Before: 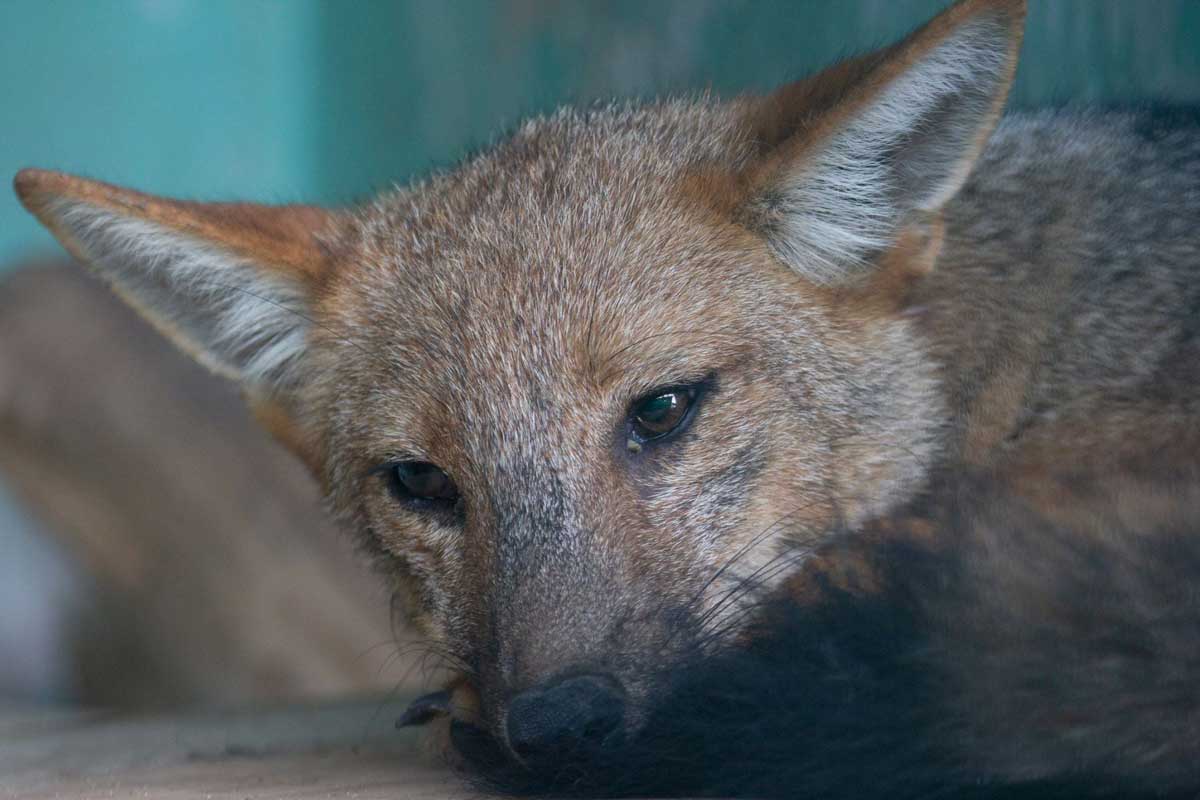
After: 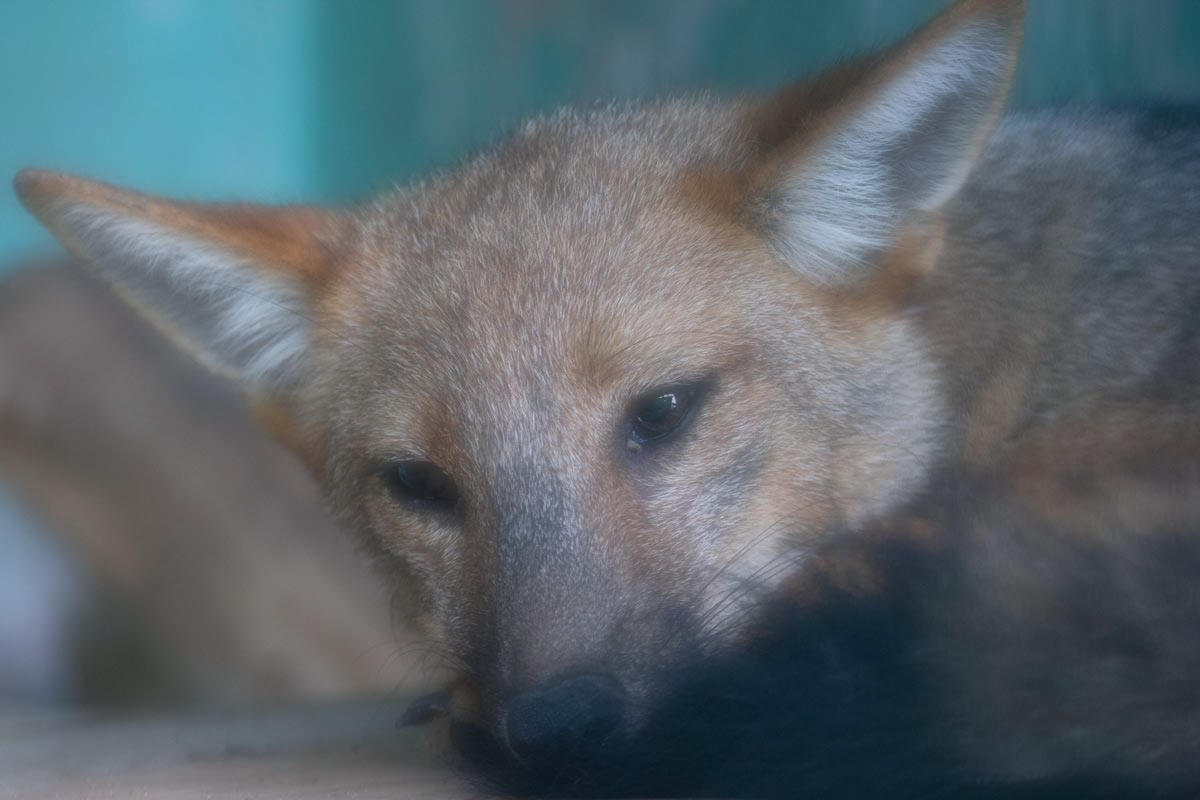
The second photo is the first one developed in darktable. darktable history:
white balance: red 0.976, blue 1.04
soften: on, module defaults
